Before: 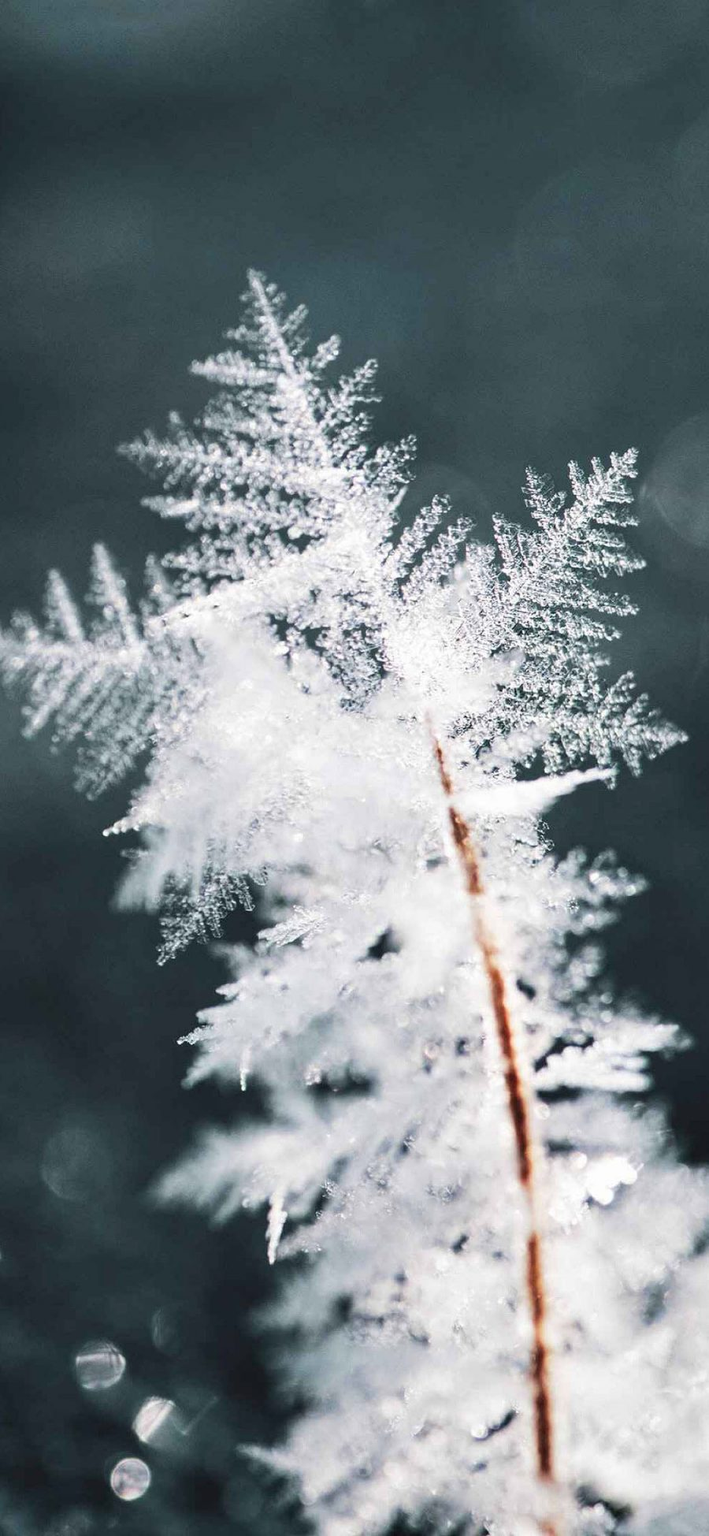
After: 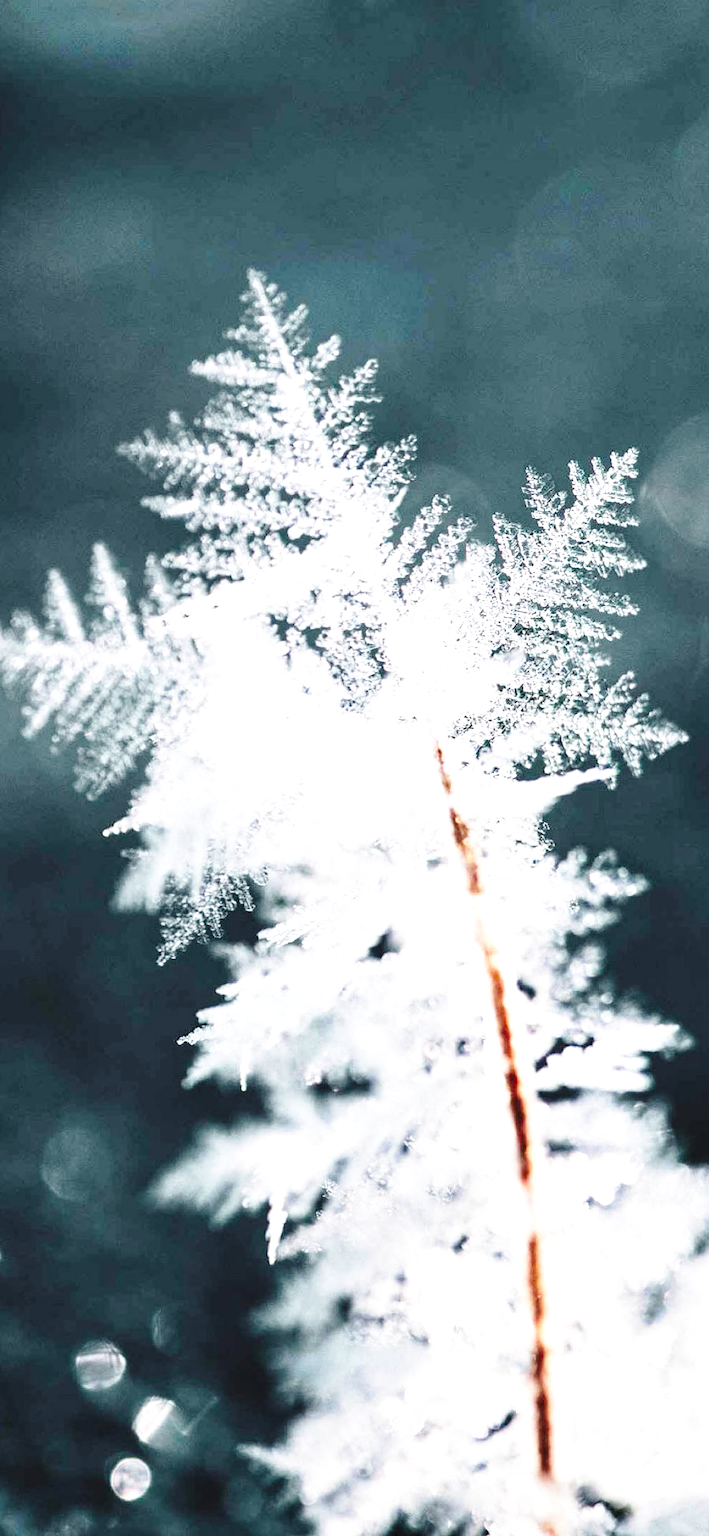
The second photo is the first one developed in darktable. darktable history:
base curve: curves: ch0 [(0, 0) (0.028, 0.03) (0.121, 0.232) (0.46, 0.748) (0.859, 0.968) (1, 1)], preserve colors none
levels: levels [0, 0.48, 0.961]
